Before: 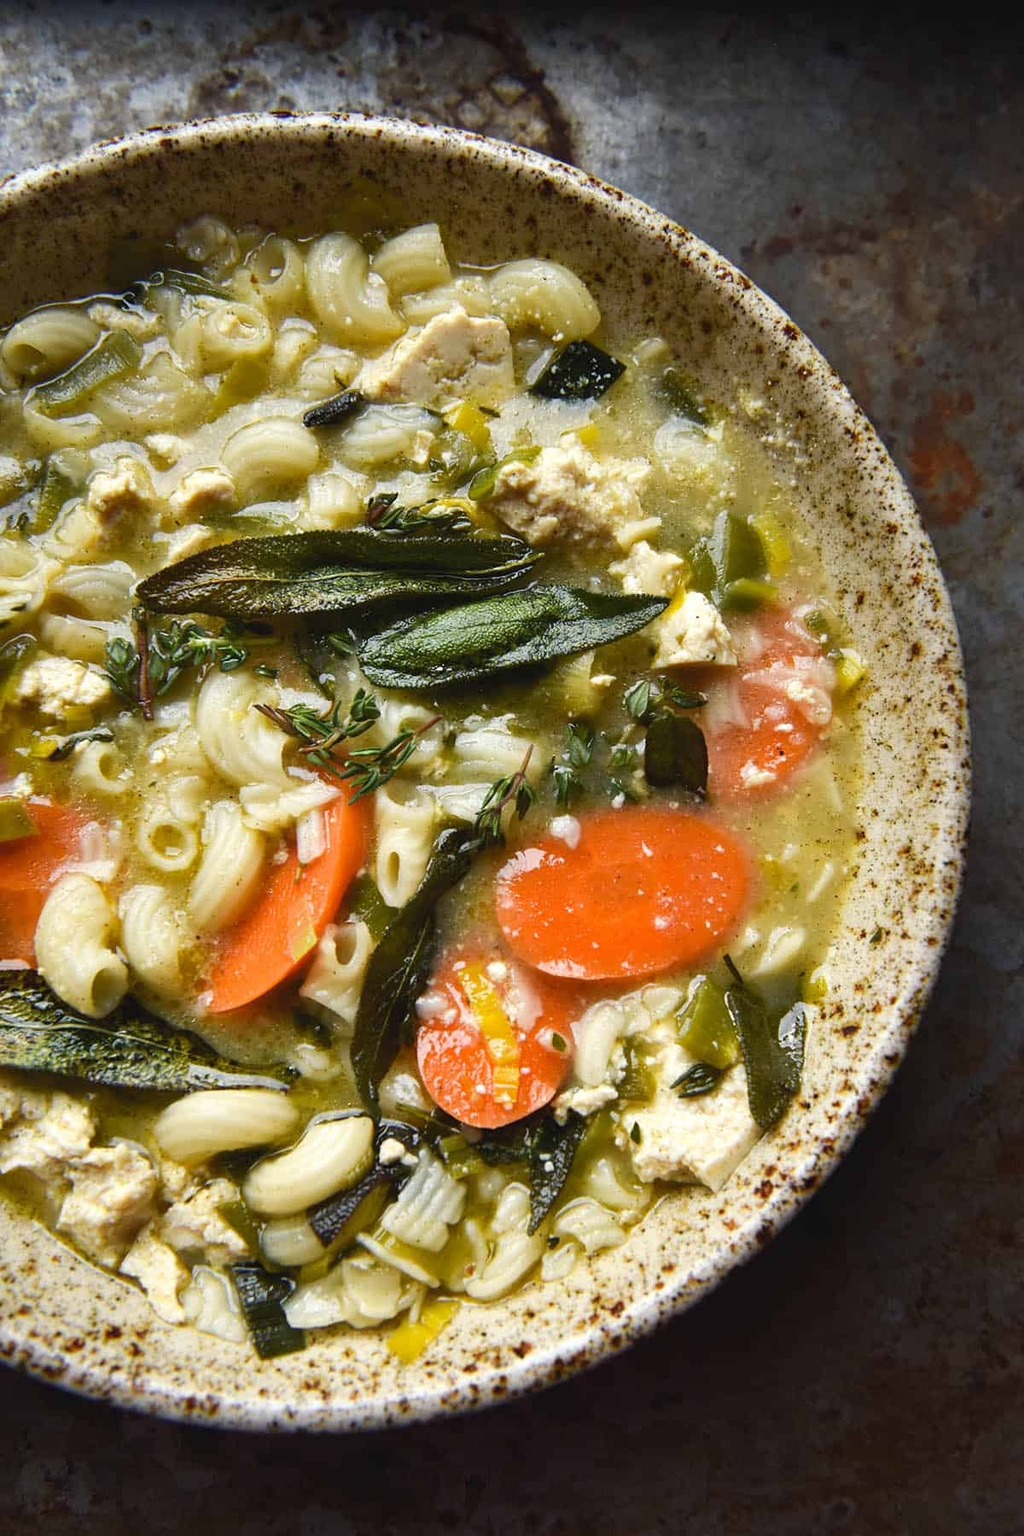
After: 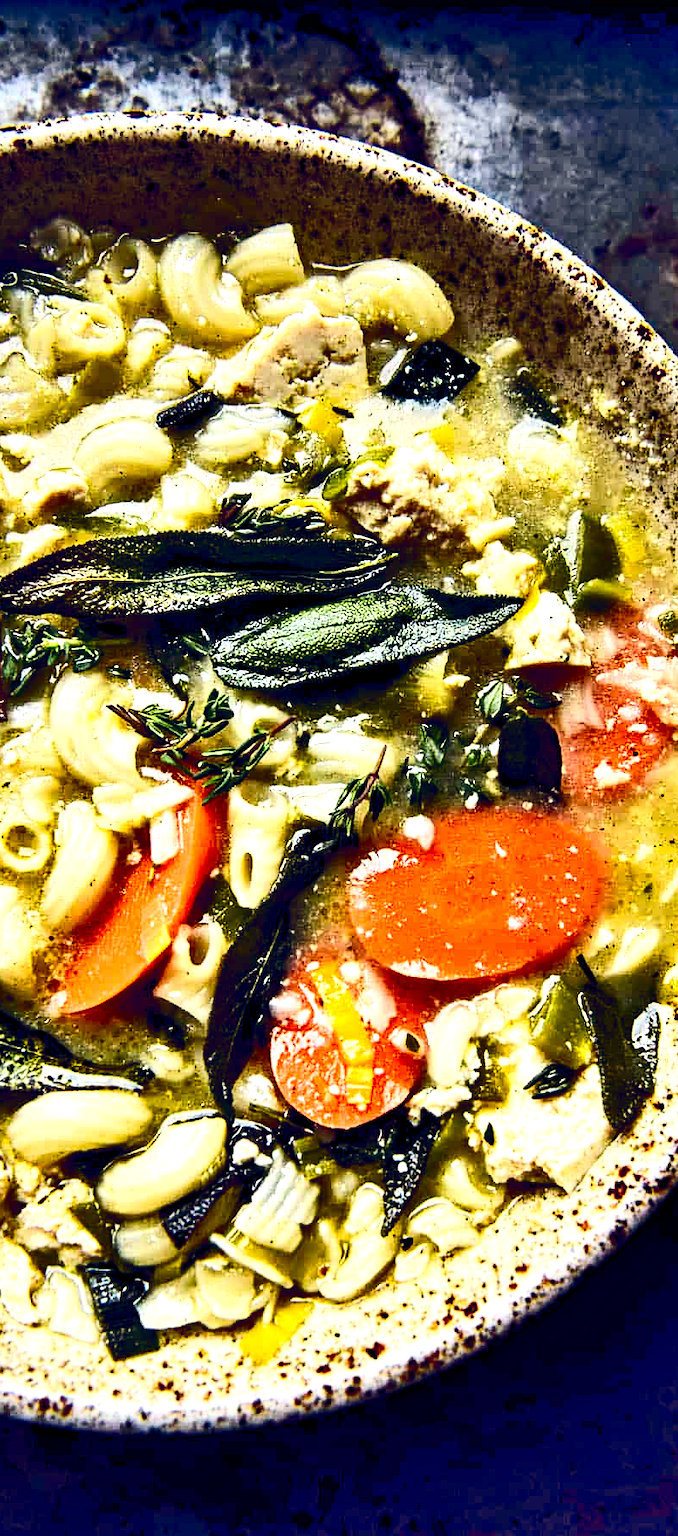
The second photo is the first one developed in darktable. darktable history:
contrast brightness saturation: contrast 0.329, brightness -0.067, saturation 0.166
crop and rotate: left 14.336%, right 19.336%
color balance rgb: shadows lift › chroma 0.967%, shadows lift › hue 110.96°, global offset › luminance -0.27%, global offset › chroma 0.302%, global offset › hue 261.9°, perceptual saturation grading › global saturation 20%, perceptual saturation grading › highlights -25.076%, perceptual saturation grading › shadows 24.524%, perceptual brilliance grading › global brilliance 17.55%, global vibrance 20%
shadows and highlights: low approximation 0.01, soften with gaussian
contrast equalizer: y [[0.506, 0.531, 0.562, 0.606, 0.638, 0.669], [0.5 ×6], [0.5 ×6], [0 ×6], [0 ×6]]
